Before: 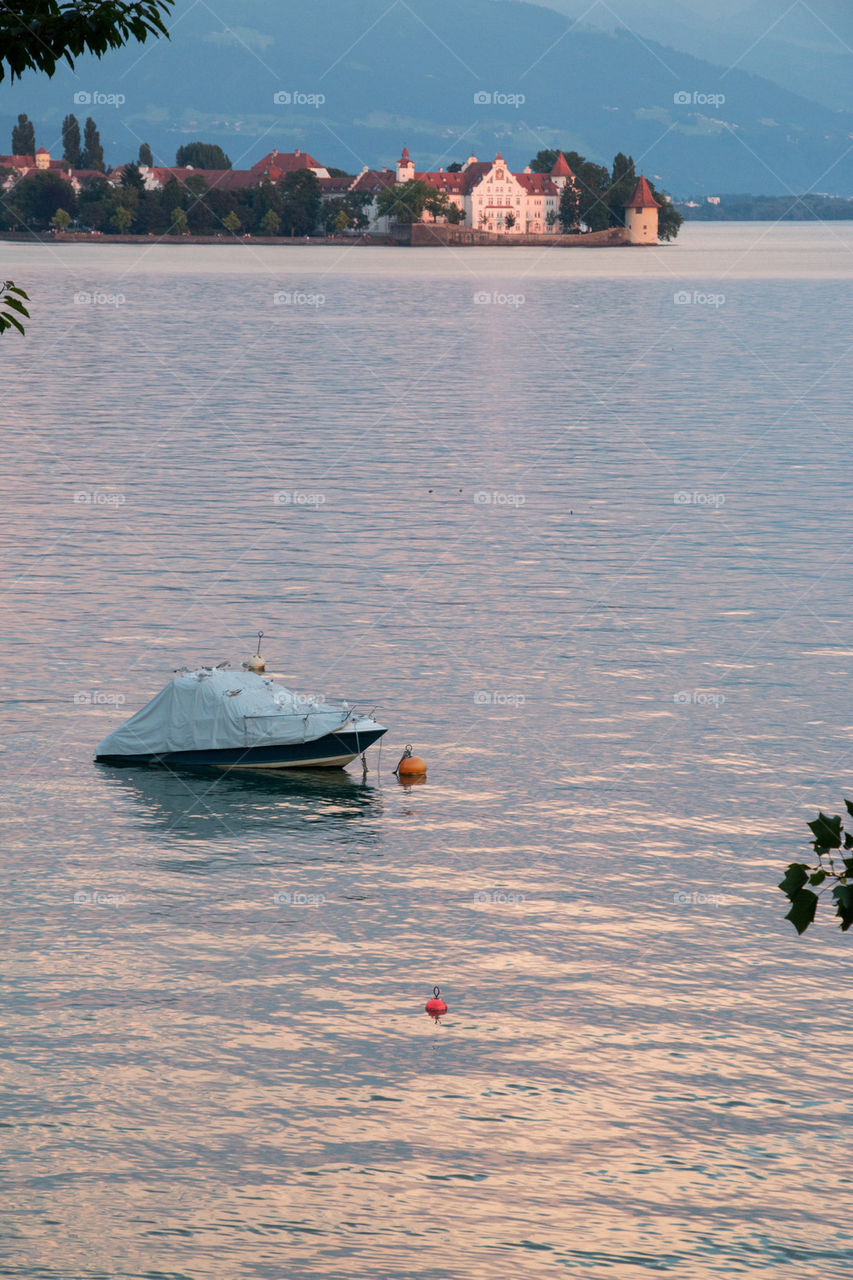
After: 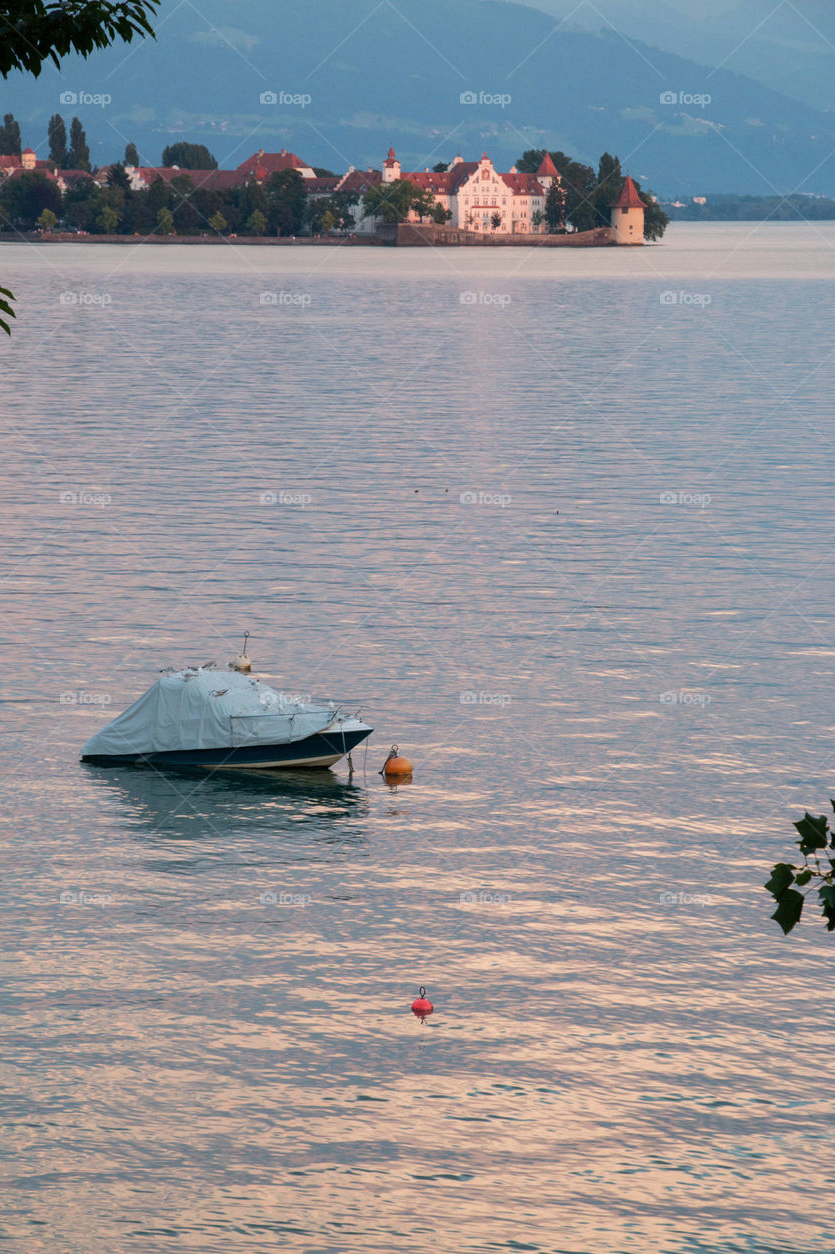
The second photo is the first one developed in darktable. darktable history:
crop: left 1.743%, right 0.268%, bottom 2.011%
exposure: exposure -0.064 EV, compensate highlight preservation false
